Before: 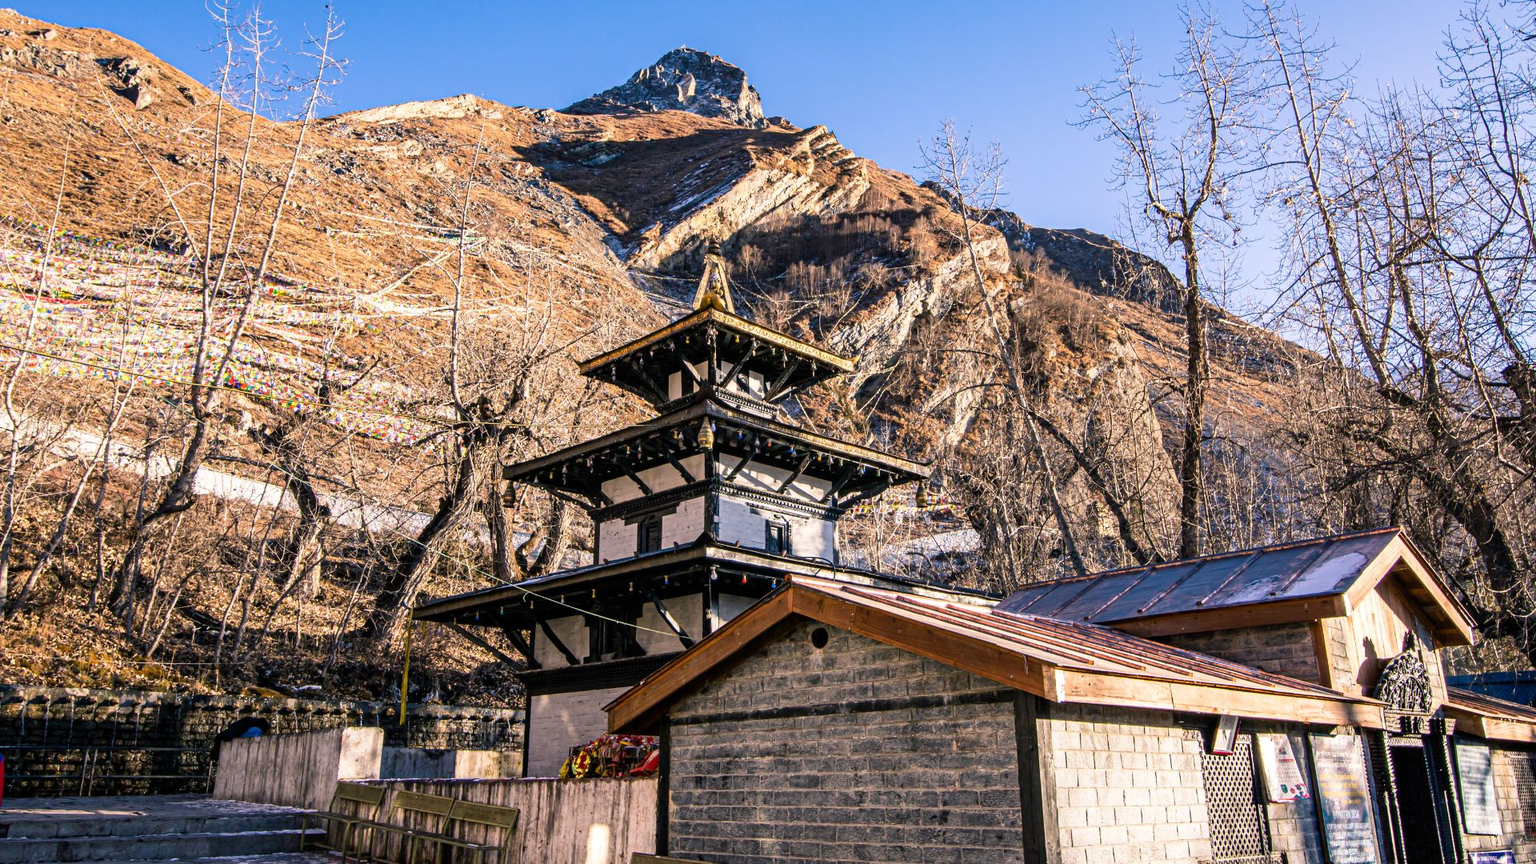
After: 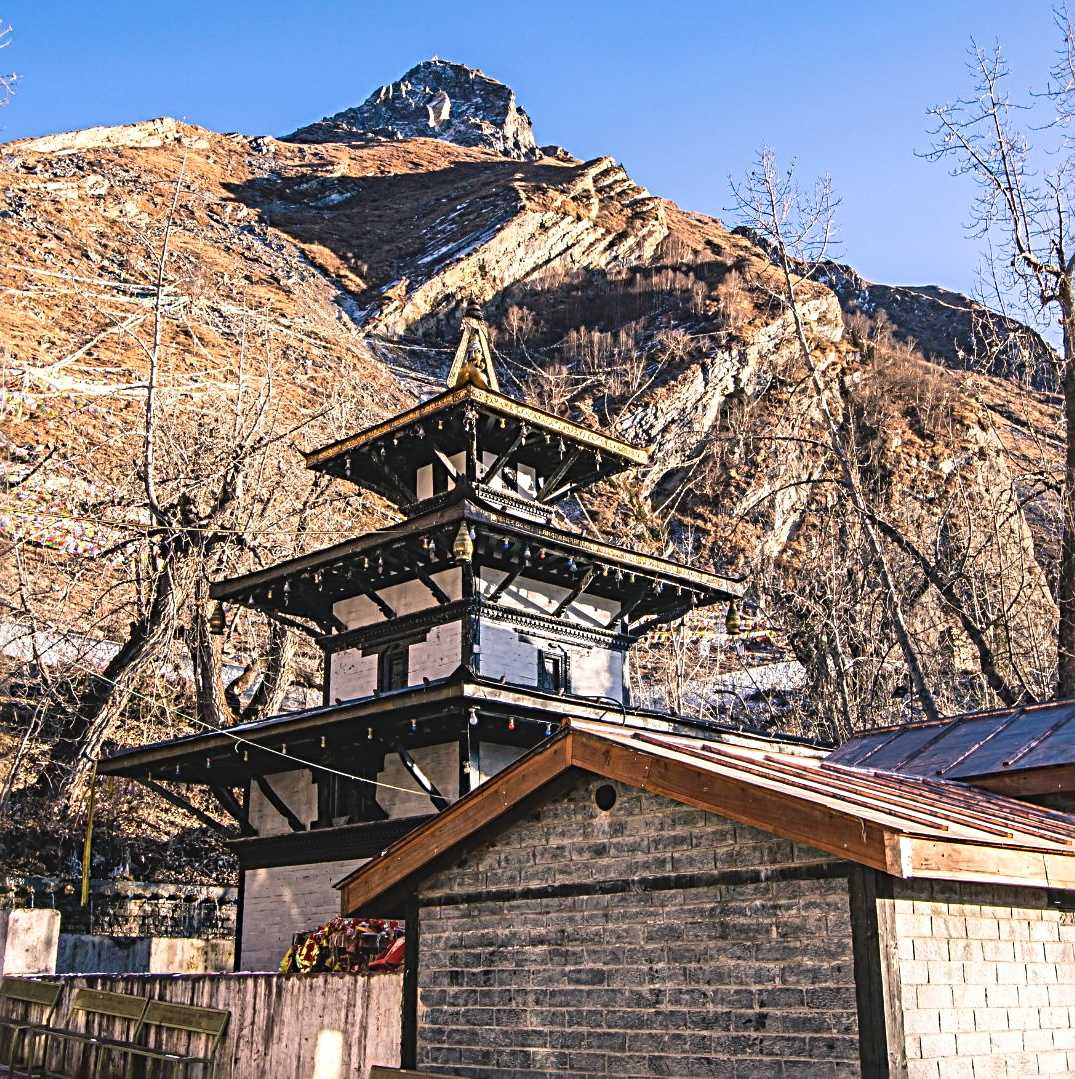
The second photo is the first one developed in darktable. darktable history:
crop: left 21.852%, right 22.149%, bottom 0.014%
exposure: black level correction -0.008, exposure 0.068 EV, compensate highlight preservation false
sharpen: radius 3.988
